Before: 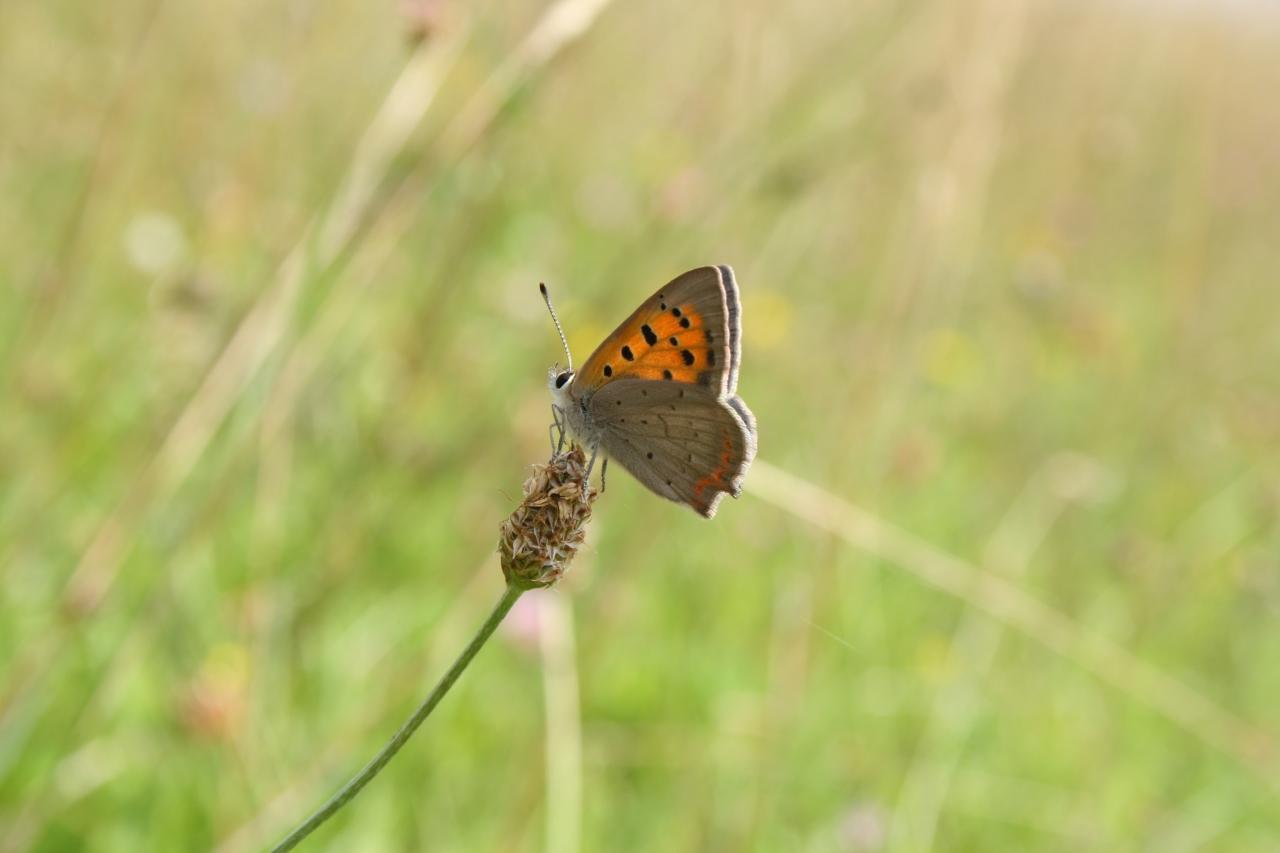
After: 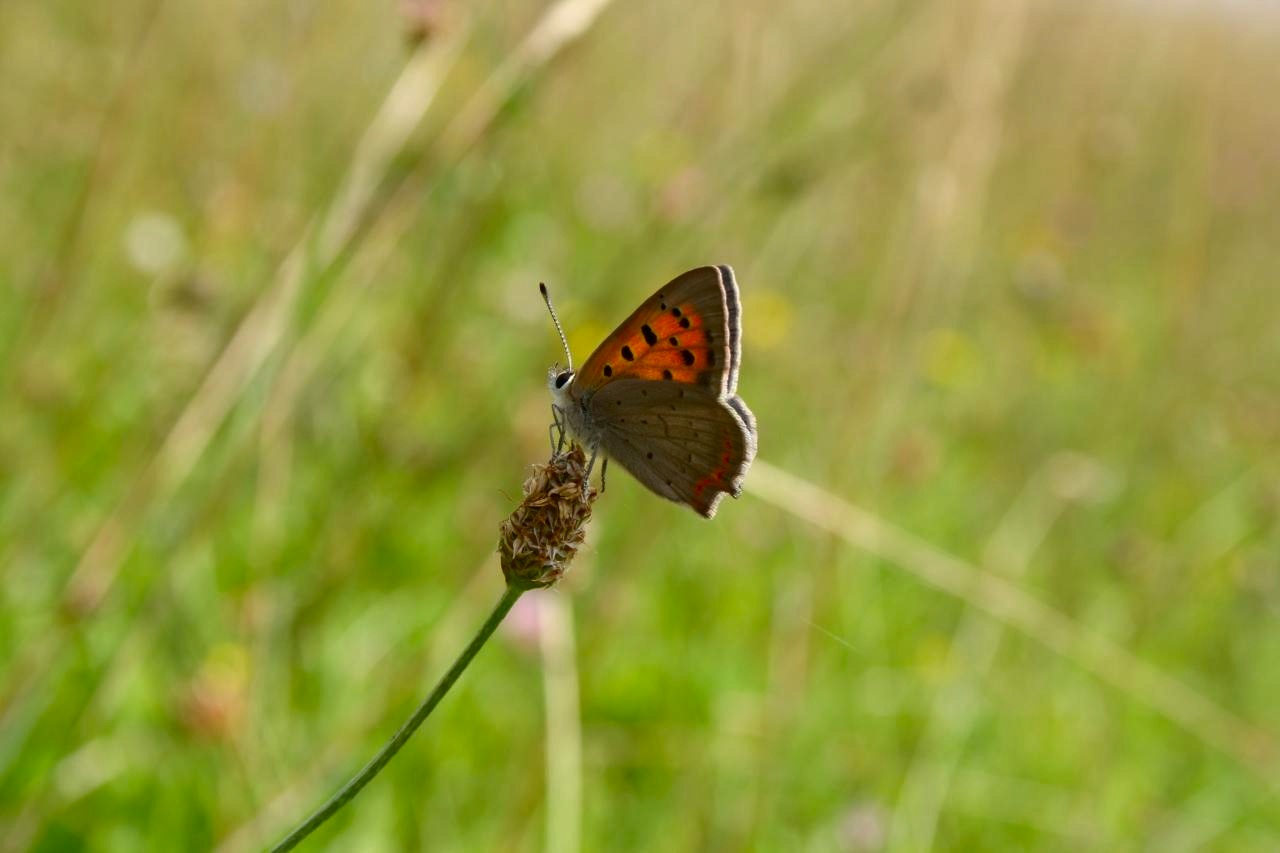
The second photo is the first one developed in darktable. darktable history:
contrast brightness saturation: brightness -0.252, saturation 0.205
